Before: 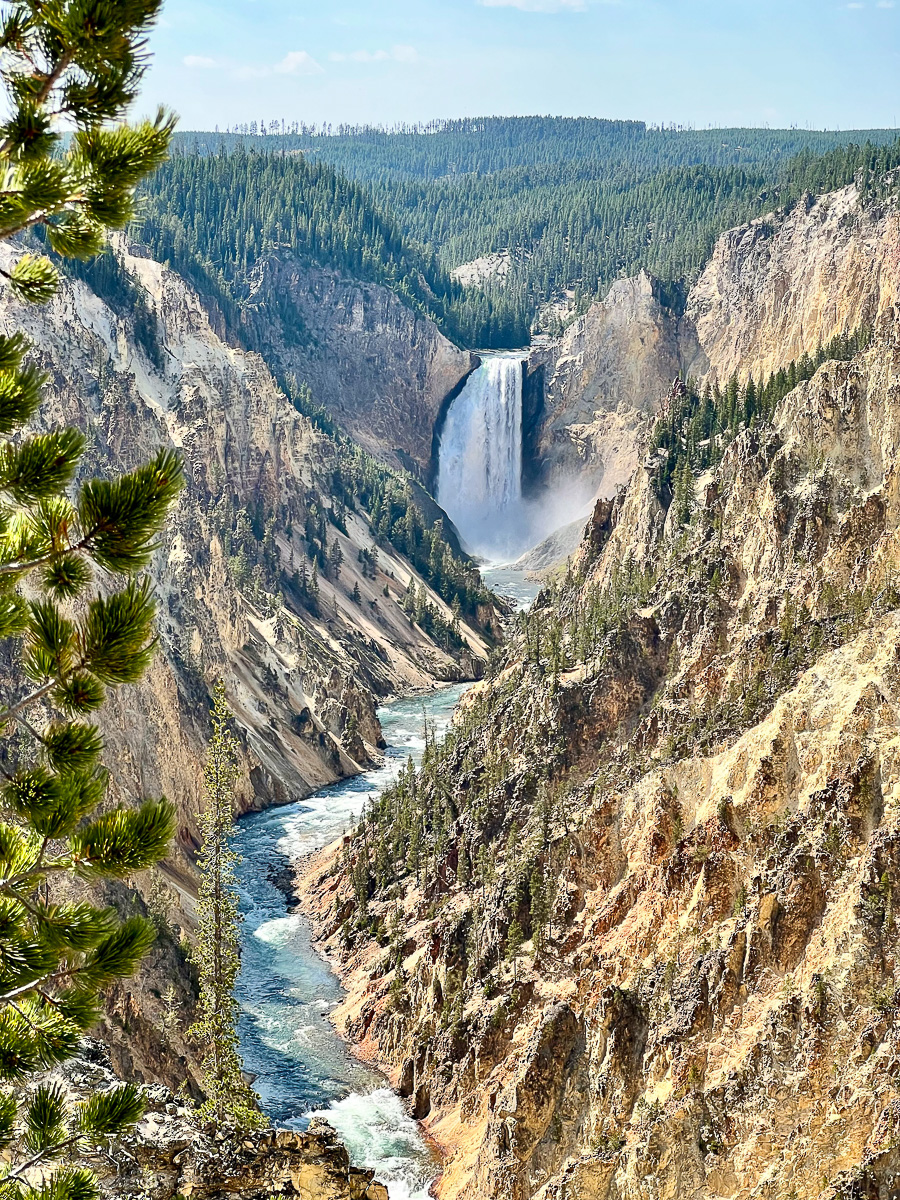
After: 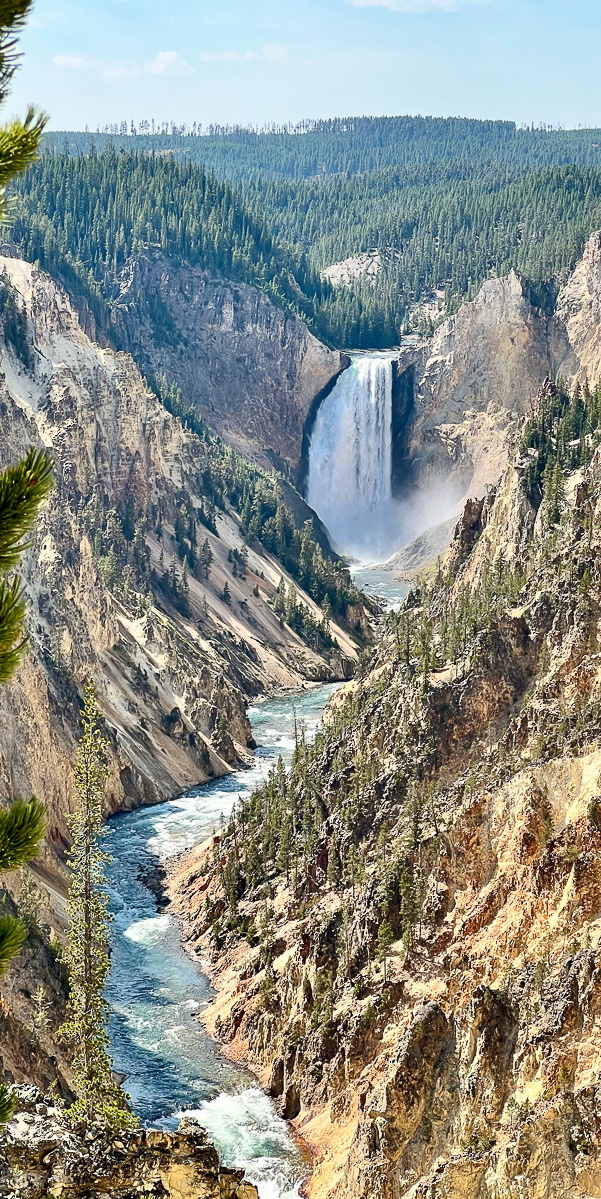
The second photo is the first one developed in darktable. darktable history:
crop and rotate: left 14.503%, right 18.684%
